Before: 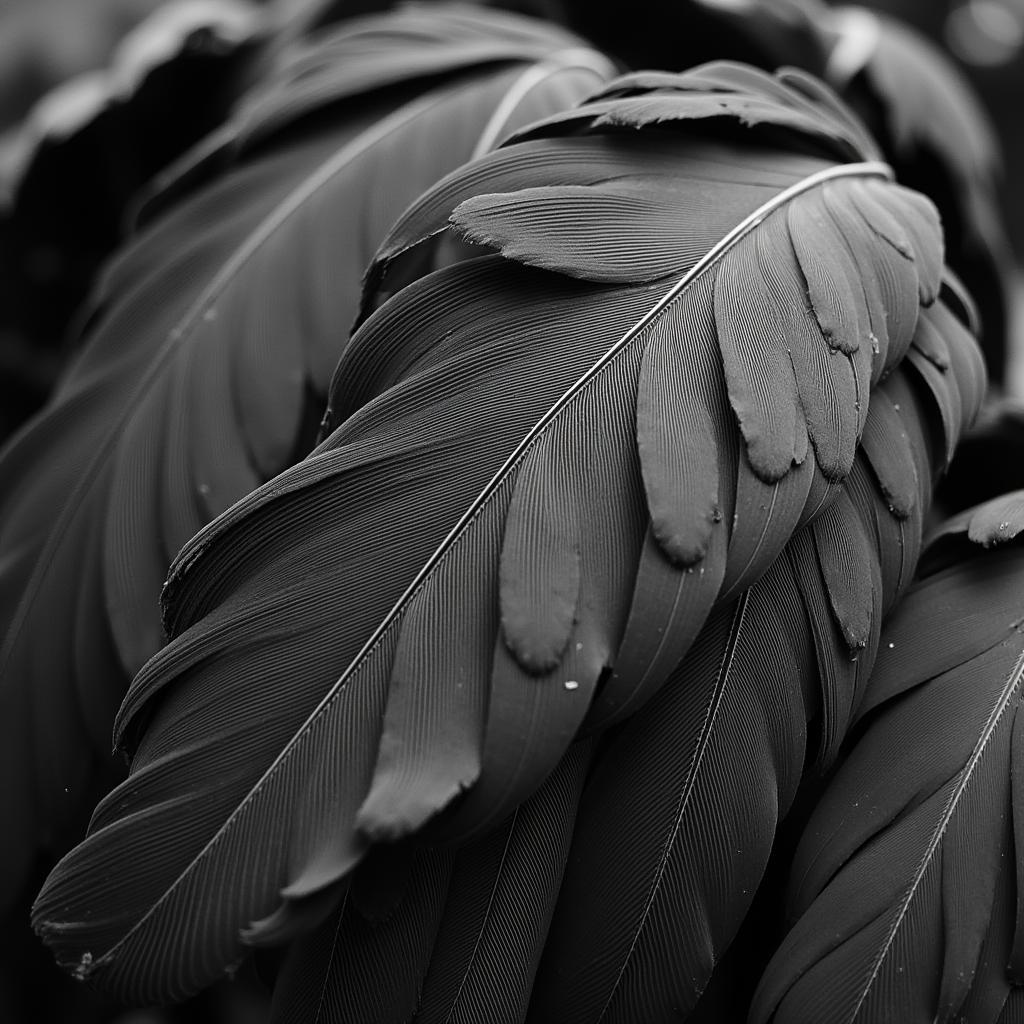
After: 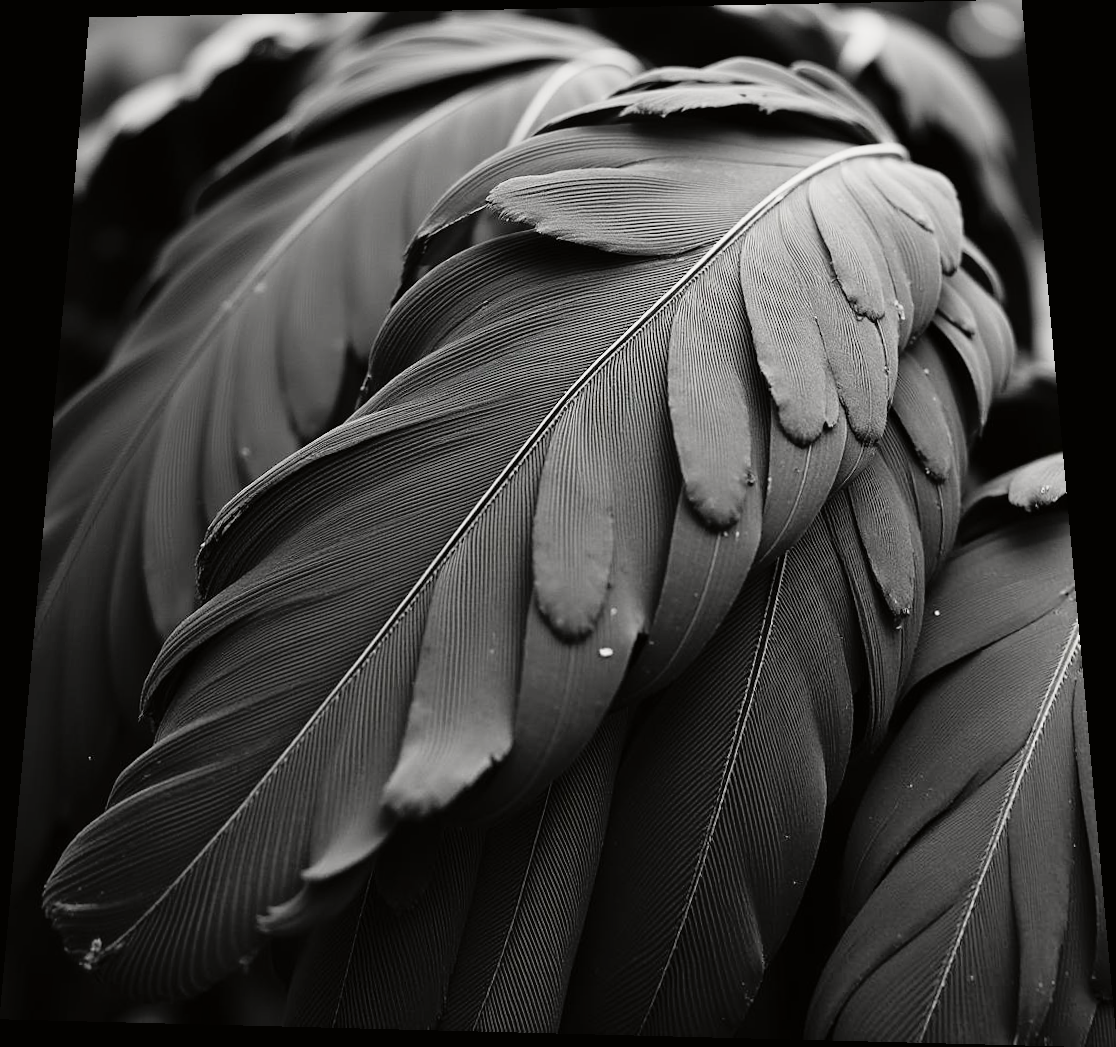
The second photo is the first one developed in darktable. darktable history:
tone curve: curves: ch0 [(0, 0.005) (0.103, 0.097) (0.18, 0.22) (0.378, 0.482) (0.504, 0.631) (0.663, 0.801) (0.834, 0.914) (1, 0.971)]; ch1 [(0, 0) (0.172, 0.123) (0.324, 0.253) (0.396, 0.388) (0.478, 0.461) (0.499, 0.498) (0.522, 0.528) (0.604, 0.692) (0.704, 0.818) (1, 1)]; ch2 [(0, 0) (0.411, 0.424) (0.496, 0.5) (0.515, 0.519) (0.555, 0.585) (0.628, 0.703) (1, 1)], color space Lab, independent channels, preserve colors none
rotate and perspective: rotation 0.128°, lens shift (vertical) -0.181, lens shift (horizontal) -0.044, shear 0.001, automatic cropping off
